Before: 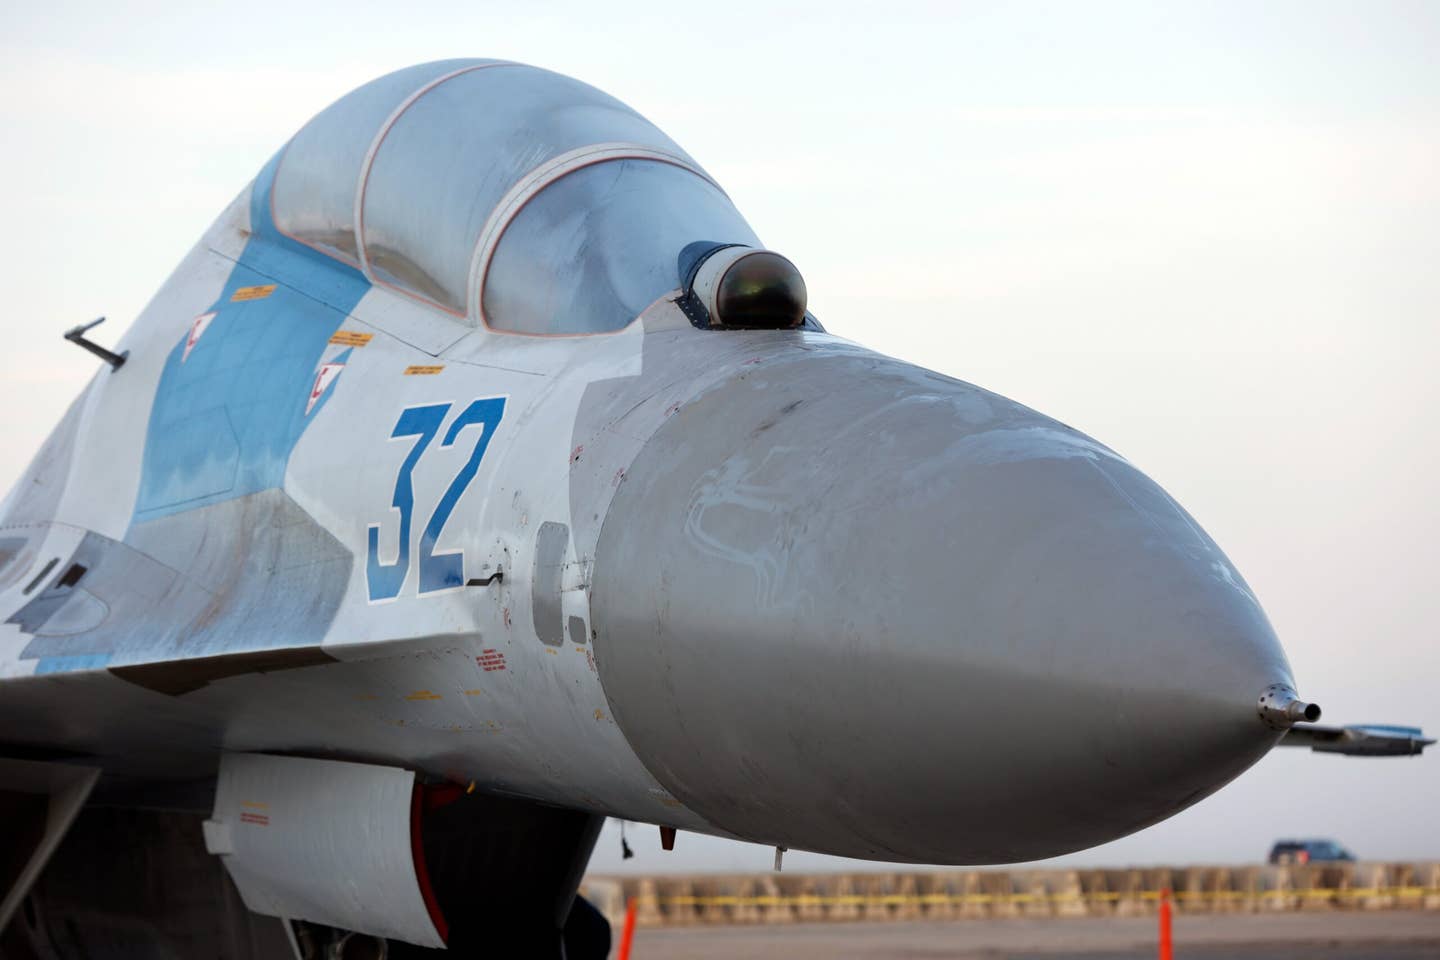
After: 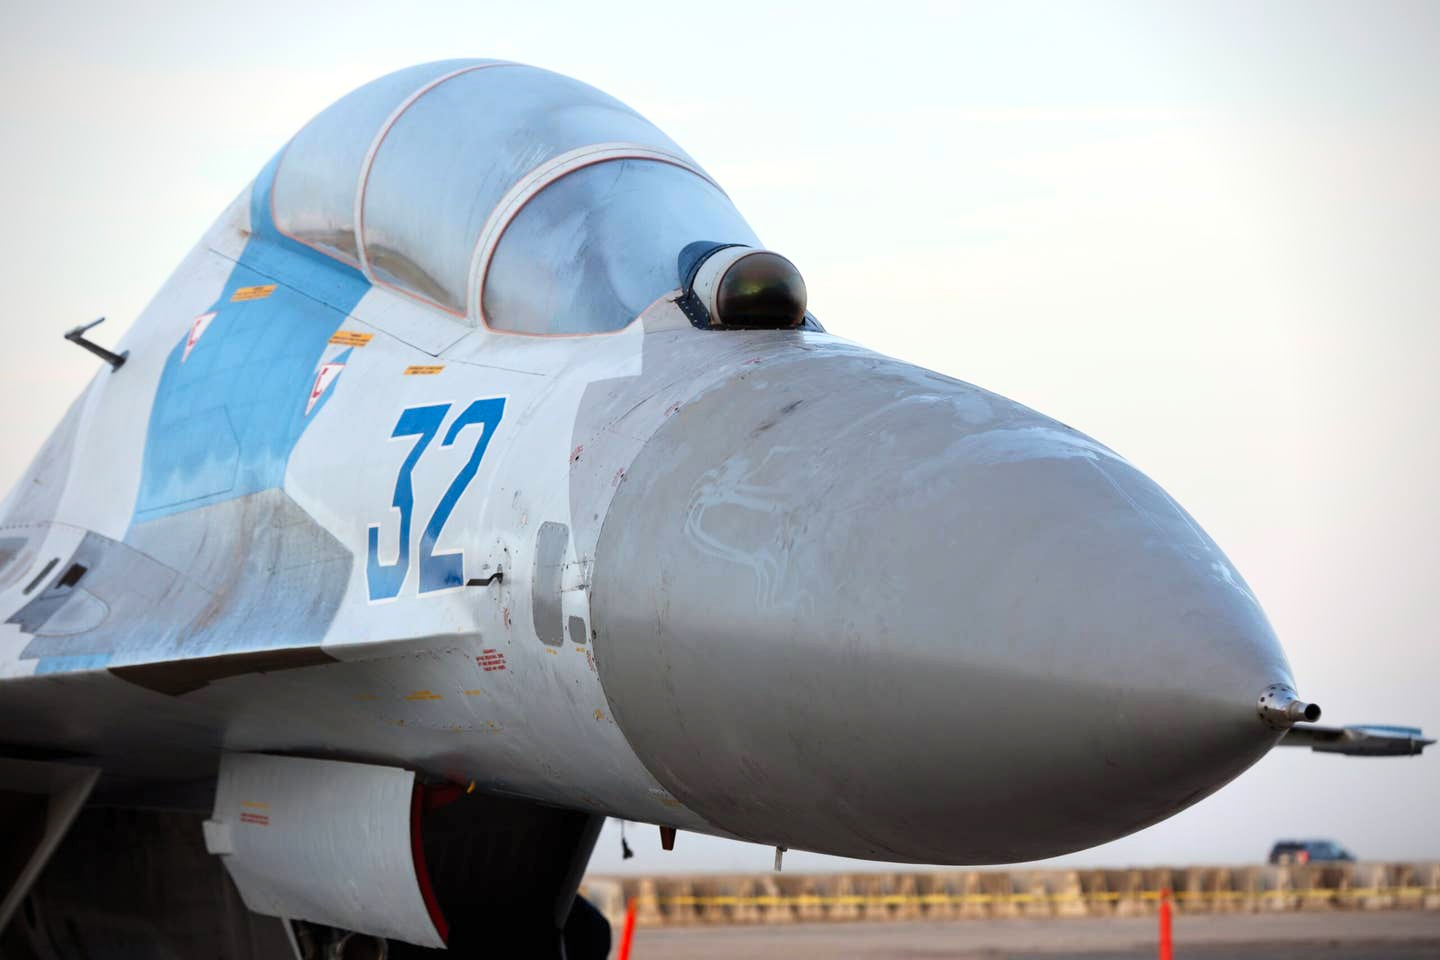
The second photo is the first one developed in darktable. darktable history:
contrast brightness saturation: contrast 0.2, brightness 0.16, saturation 0.22
vignetting: fall-off radius 60.92%
tone equalizer: on, module defaults
base curve: curves: ch0 [(0, 0) (0.303, 0.277) (1, 1)]
